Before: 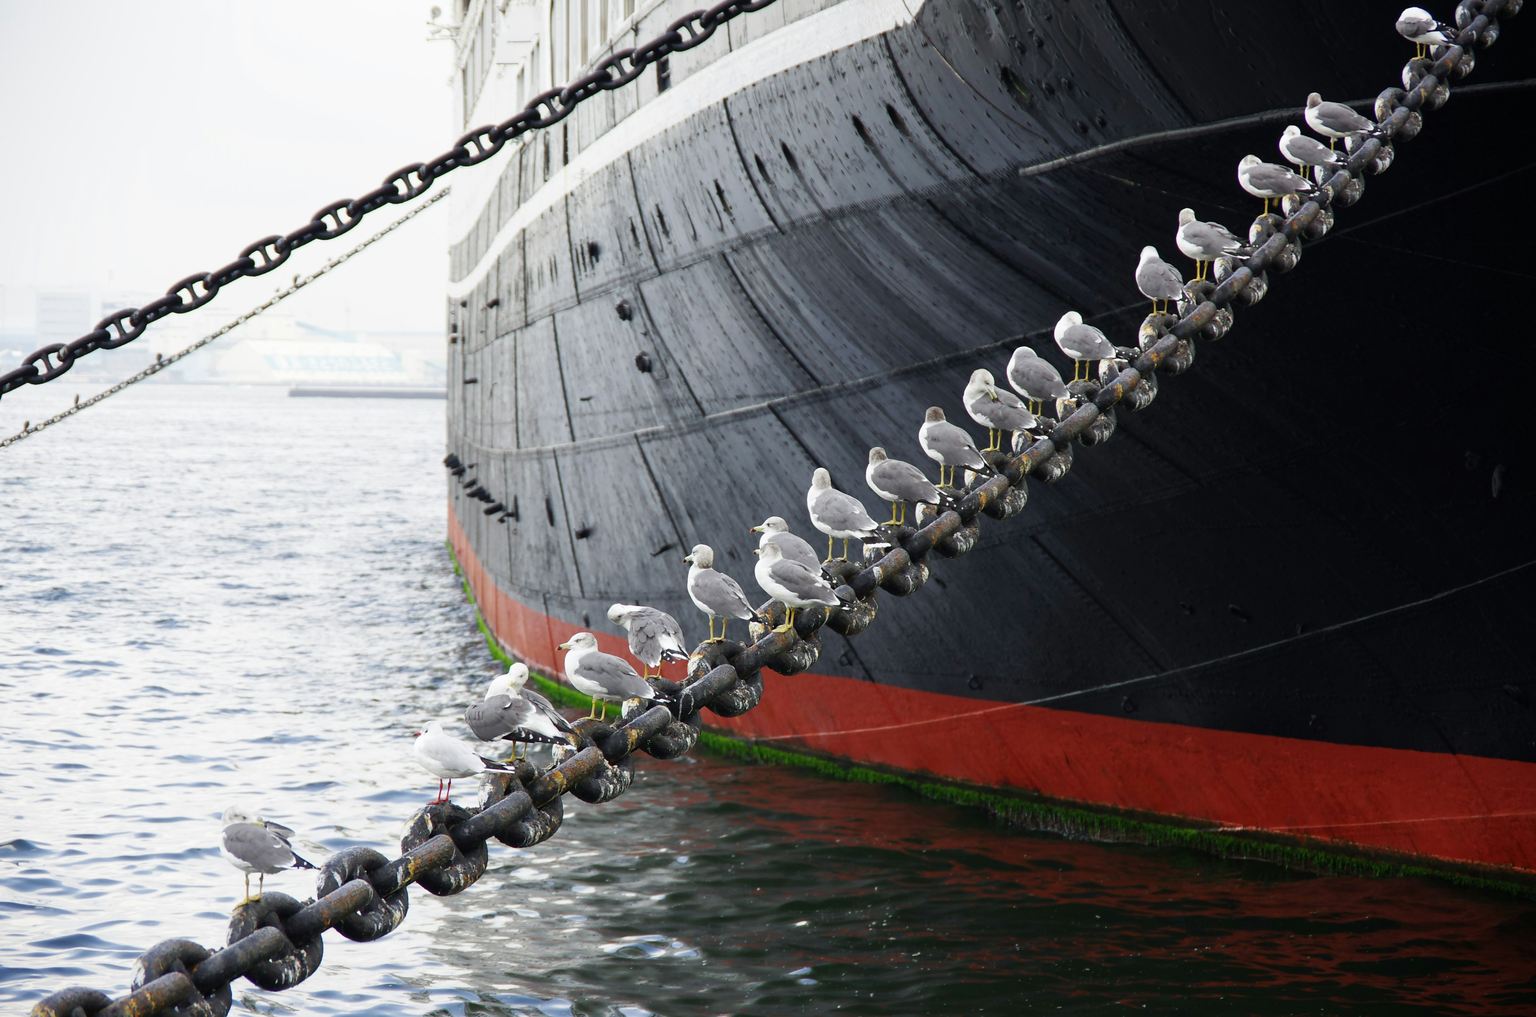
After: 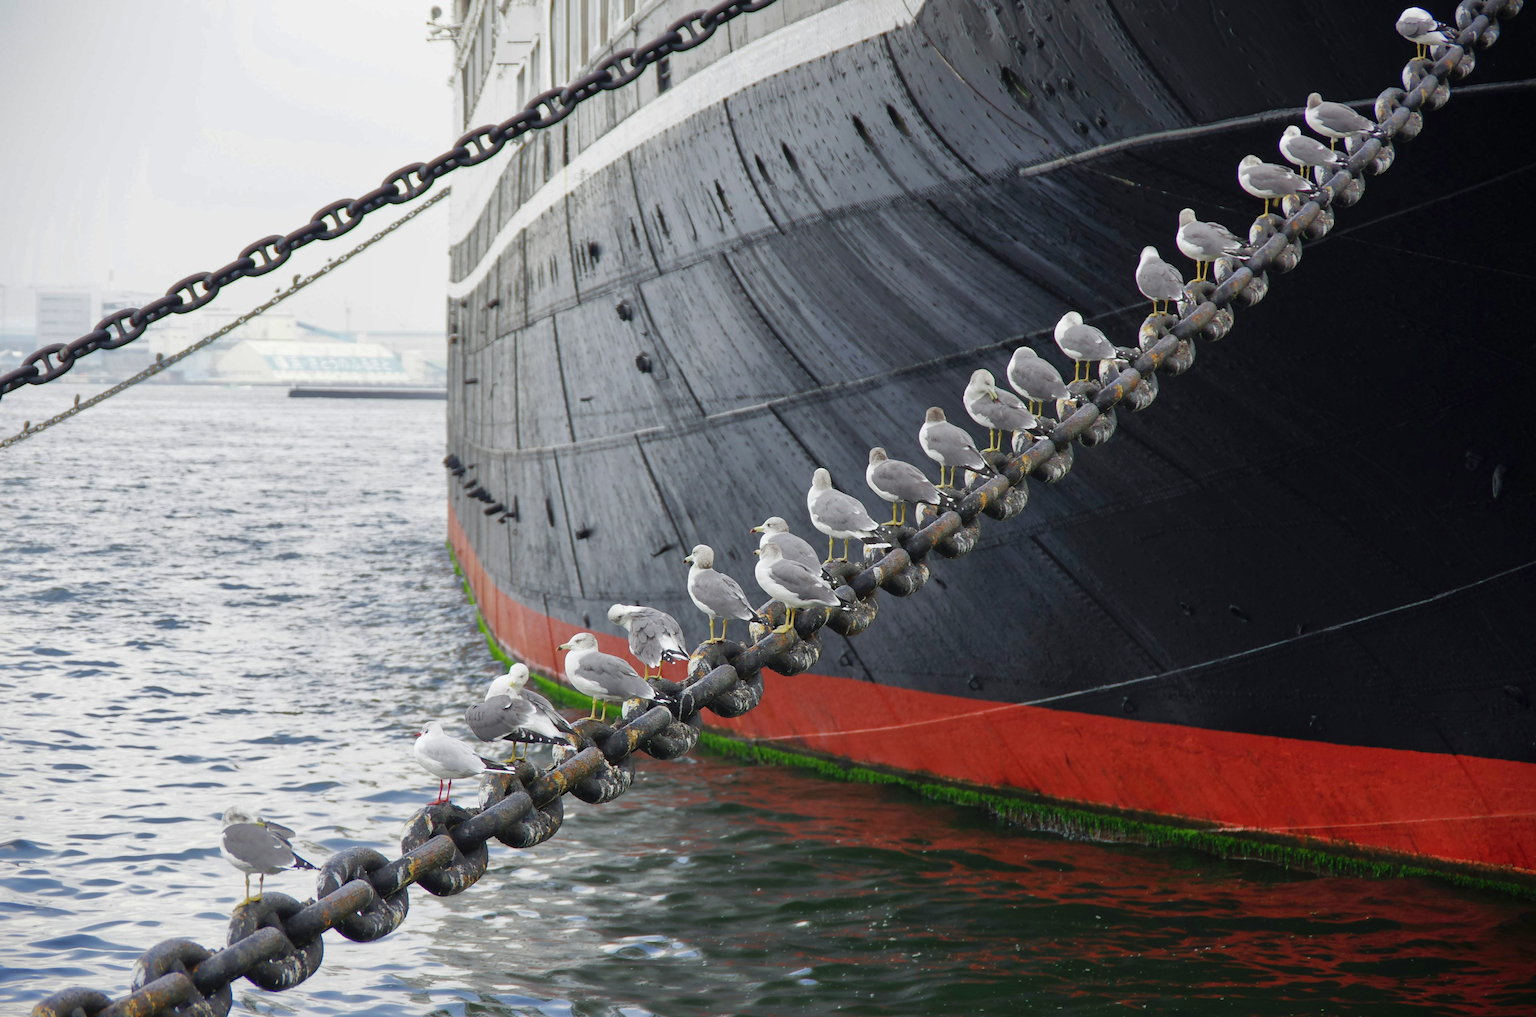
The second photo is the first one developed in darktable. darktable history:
shadows and highlights: highlights -60
local contrast: mode bilateral grid, contrast 100, coarseness 100, detail 91%, midtone range 0.2
